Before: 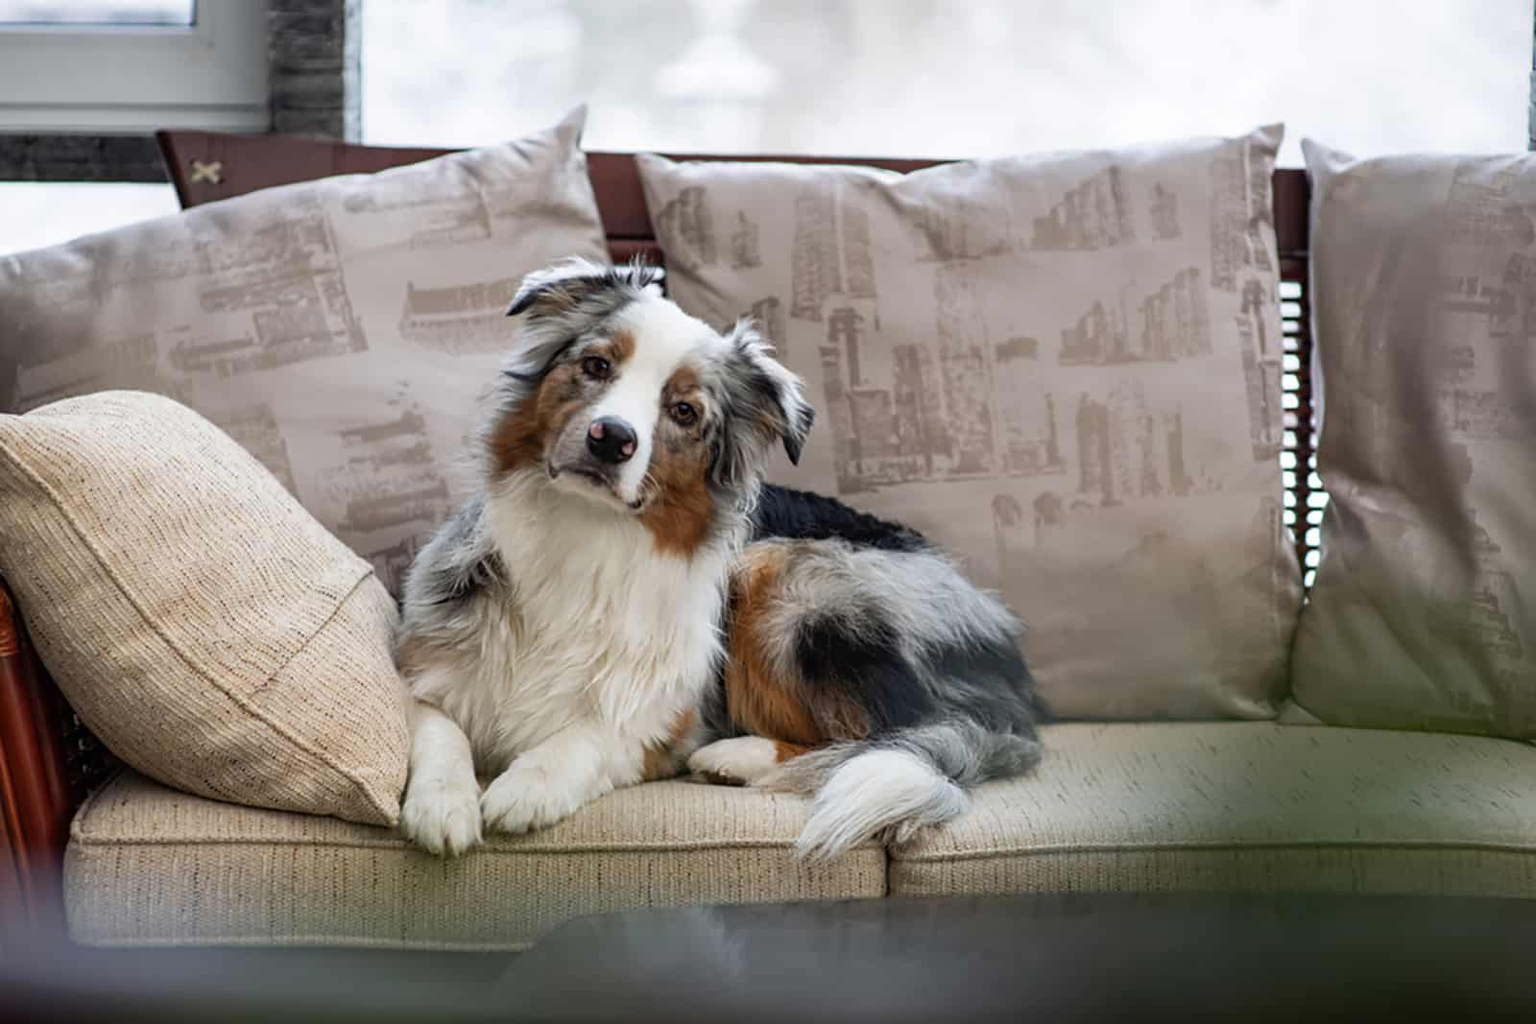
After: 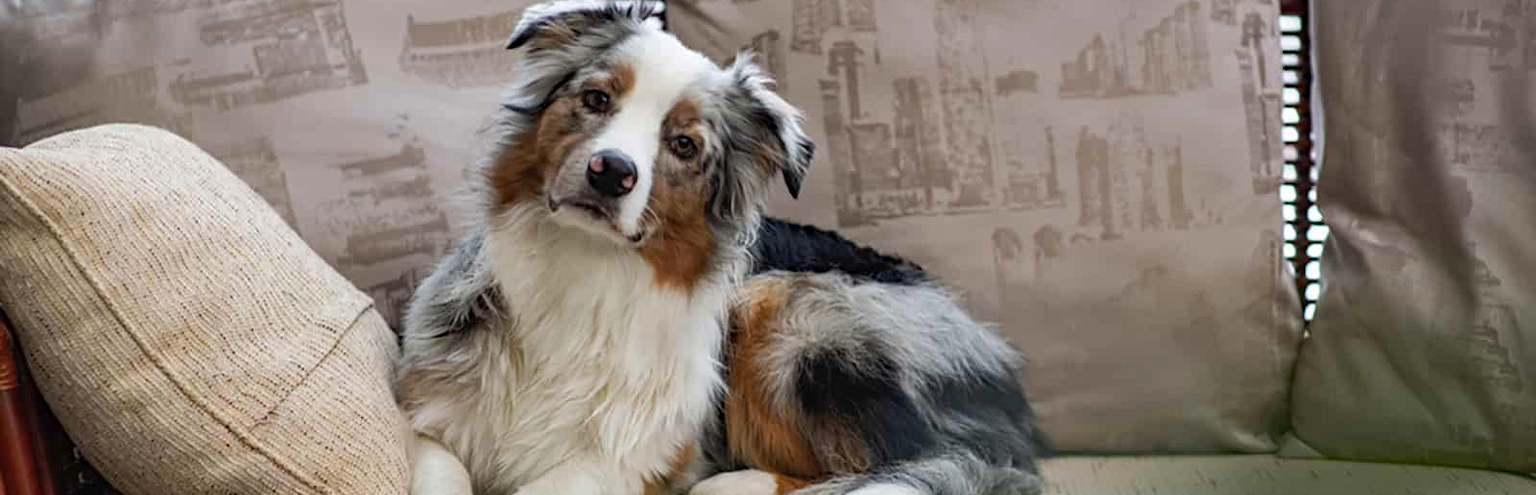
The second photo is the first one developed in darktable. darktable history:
crop and rotate: top 26.056%, bottom 25.543%
haze removal: adaptive false
tone curve: curves: ch0 [(0, 0) (0.003, 0.022) (0.011, 0.027) (0.025, 0.038) (0.044, 0.056) (0.069, 0.081) (0.1, 0.11) (0.136, 0.145) (0.177, 0.185) (0.224, 0.229) (0.277, 0.278) (0.335, 0.335) (0.399, 0.399) (0.468, 0.468) (0.543, 0.543) (0.623, 0.623) (0.709, 0.705) (0.801, 0.793) (0.898, 0.887) (1, 1)], preserve colors none
